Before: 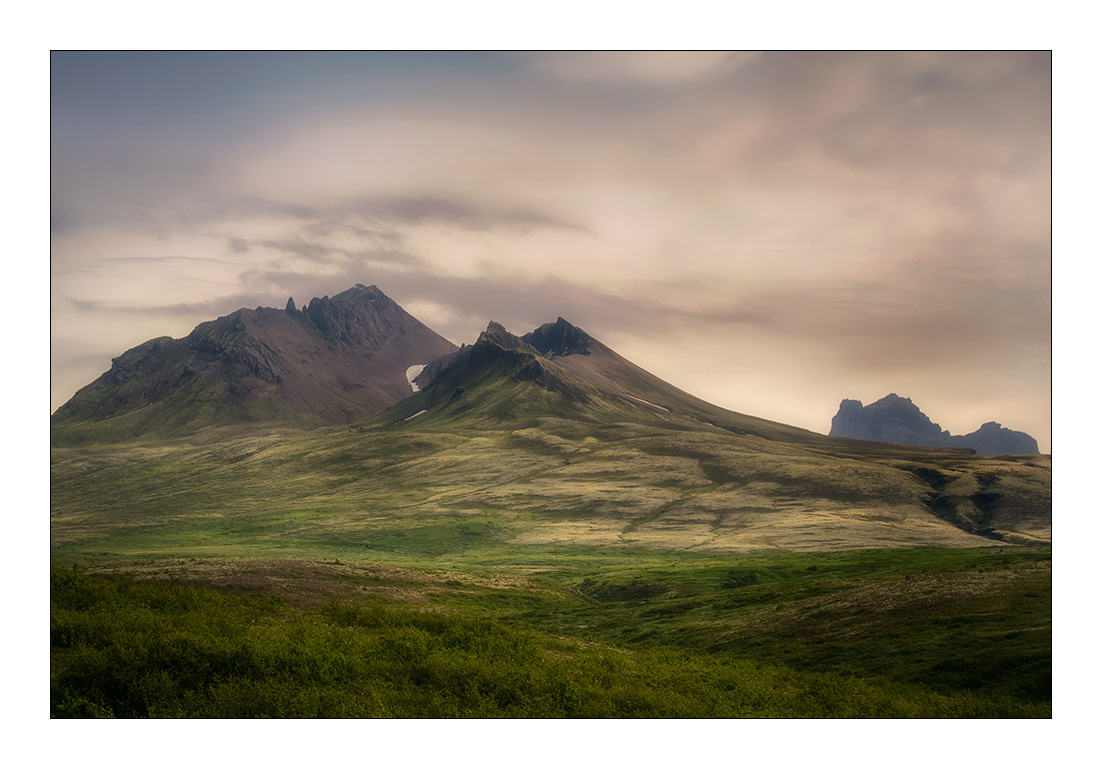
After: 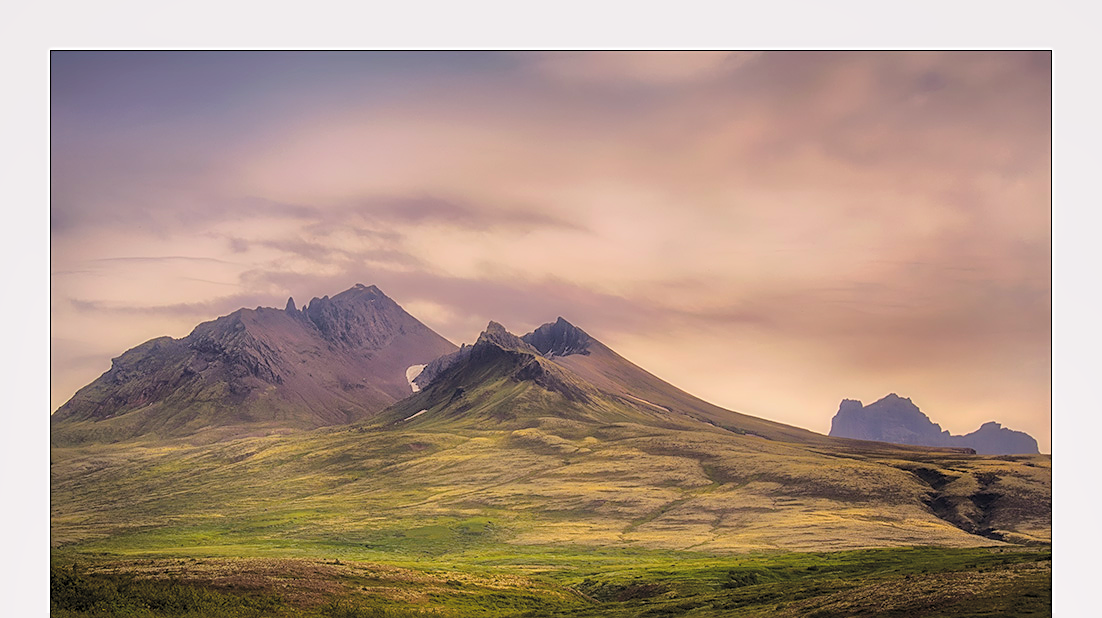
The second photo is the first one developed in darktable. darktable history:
crop: bottom 19.57%
sharpen: on, module defaults
shadows and highlights: shadows 36.54, highlights -28.11, highlights color adjustment 0.59%, soften with gaussian
contrast brightness saturation: brightness 0.275
color balance rgb: power › luminance -7.723%, power › chroma 1.312%, power › hue 330.38°, global offset › hue 171.72°, perceptual saturation grading › global saturation 36.82%, global vibrance 20%
exposure: black level correction 0, exposure 1.669 EV, compensate highlight preservation false
tone equalizer: -8 EV -1.99 EV, -7 EV -1.98 EV, -6 EV -1.97 EV, -5 EV -1.98 EV, -4 EV -1.97 EV, -3 EV -2 EV, -2 EV -1.99 EV, -1 EV -1.62 EV, +0 EV -1.99 EV
local contrast: highlights 104%, shadows 101%, detail 119%, midtone range 0.2
